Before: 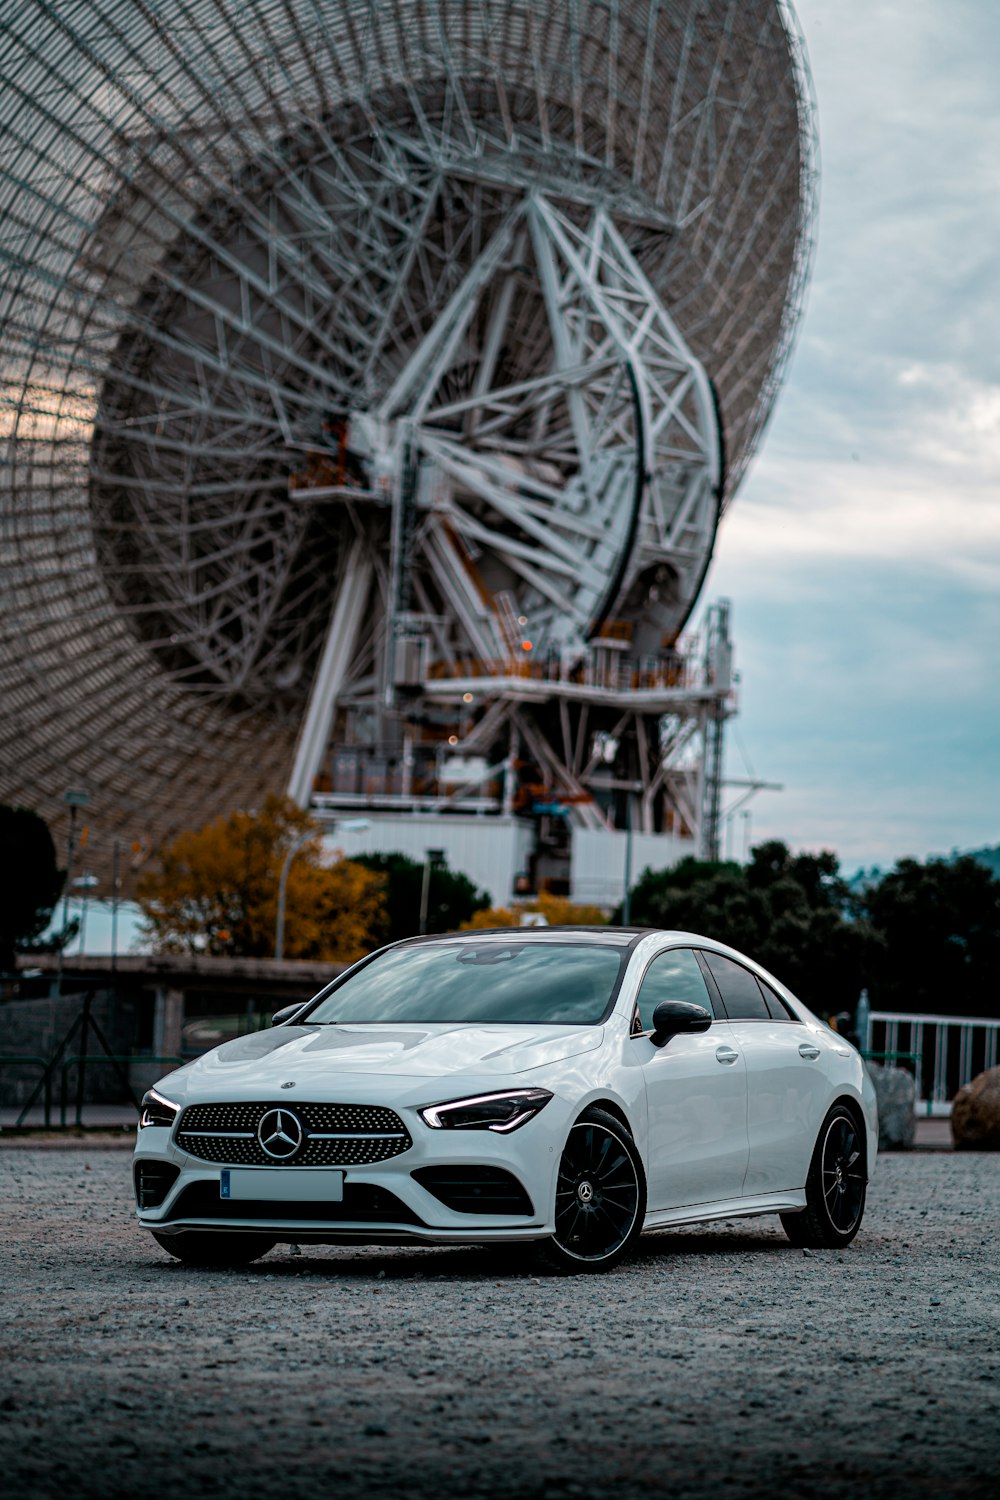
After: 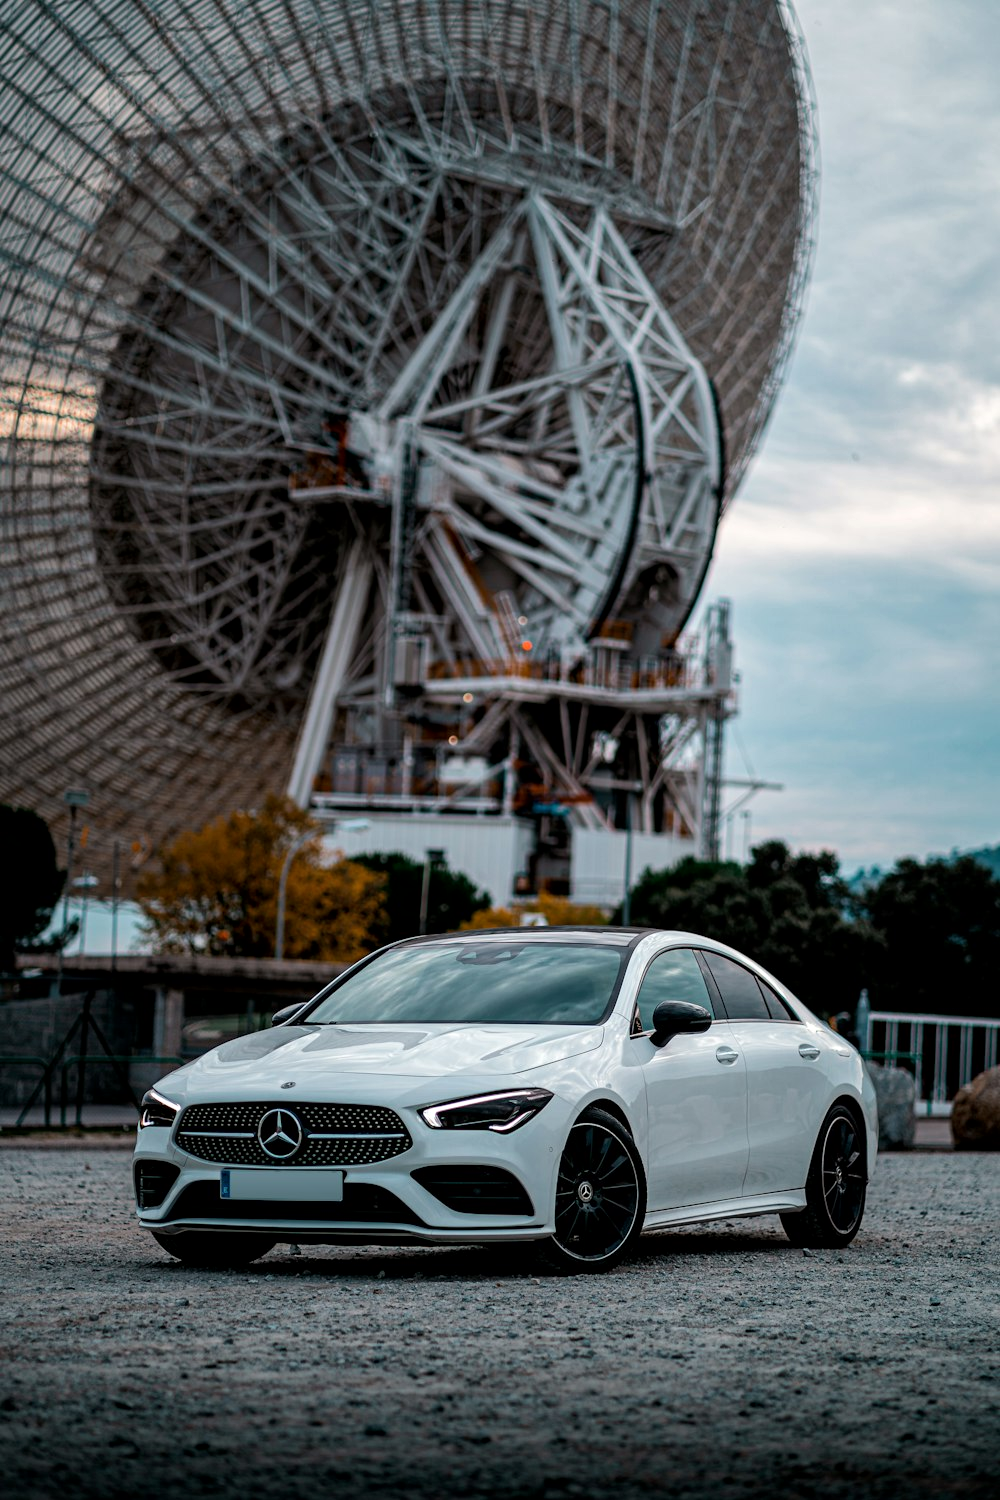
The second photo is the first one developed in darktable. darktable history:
local contrast: mode bilateral grid, contrast 20, coarseness 50, detail 120%, midtone range 0.2
shadows and highlights: radius 334.93, shadows 63.48, highlights 6.06, compress 87.7%, highlights color adjustment 39.73%, soften with gaussian
